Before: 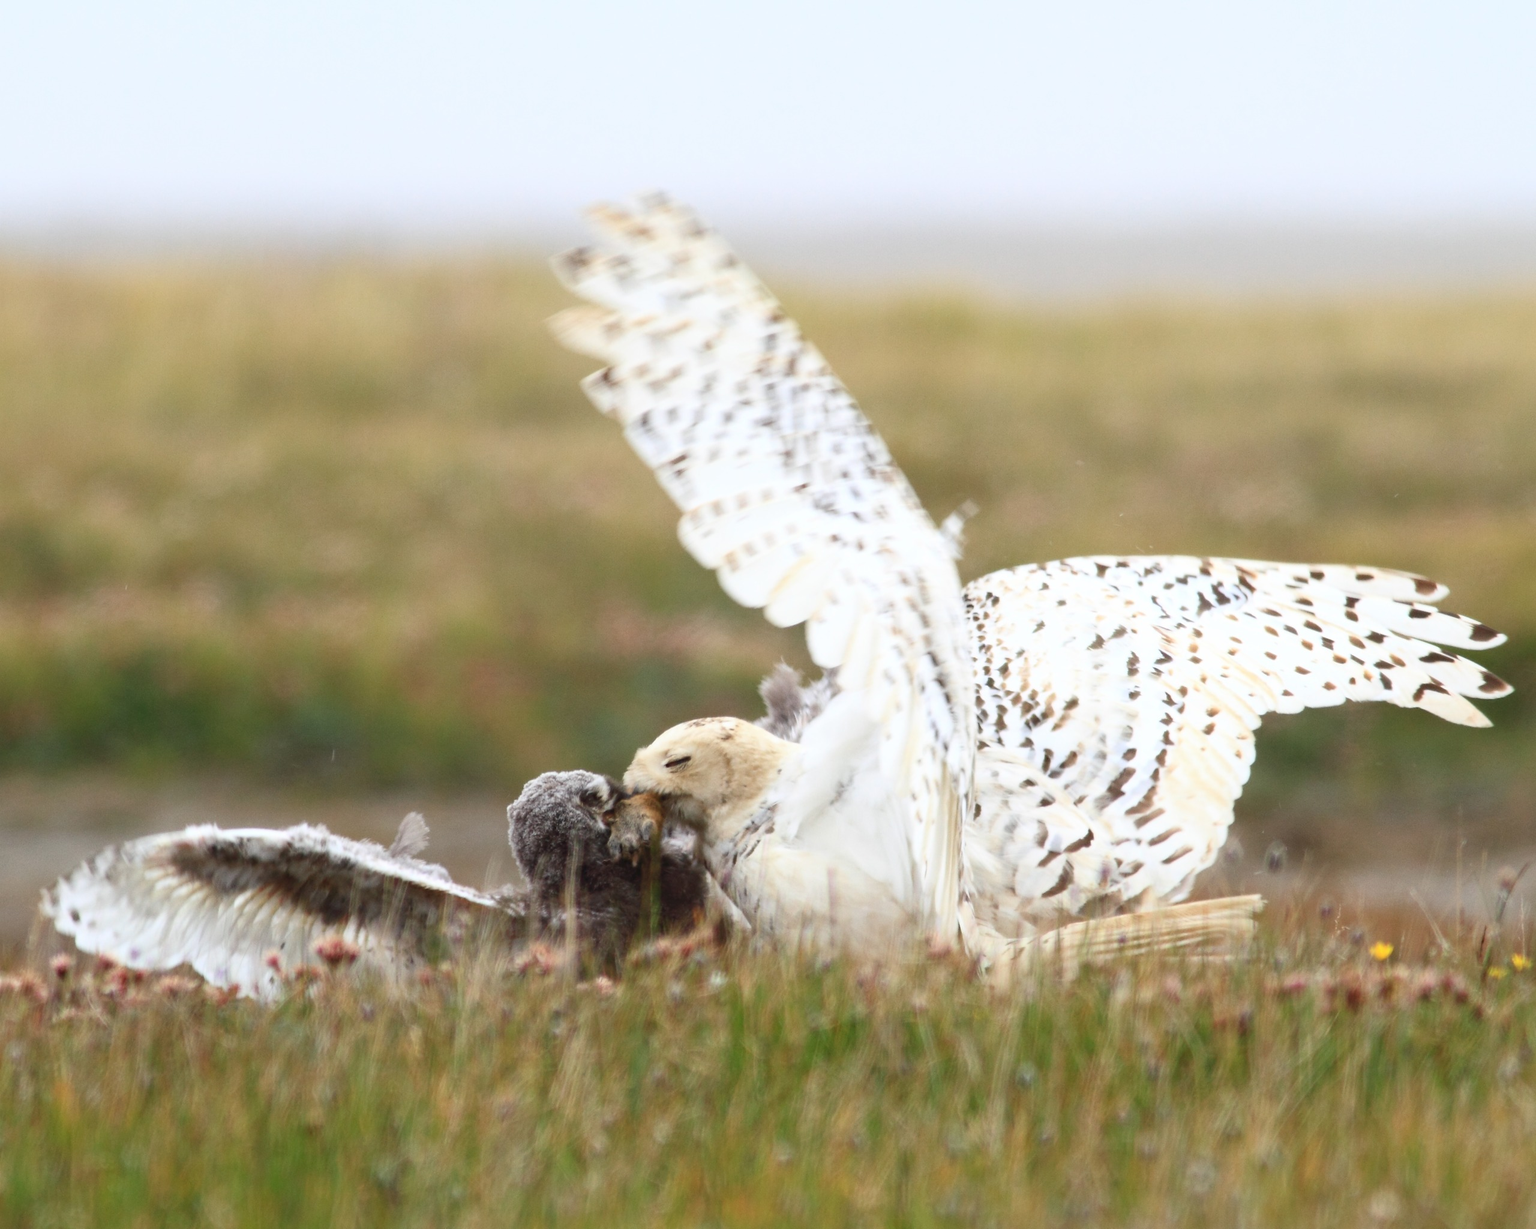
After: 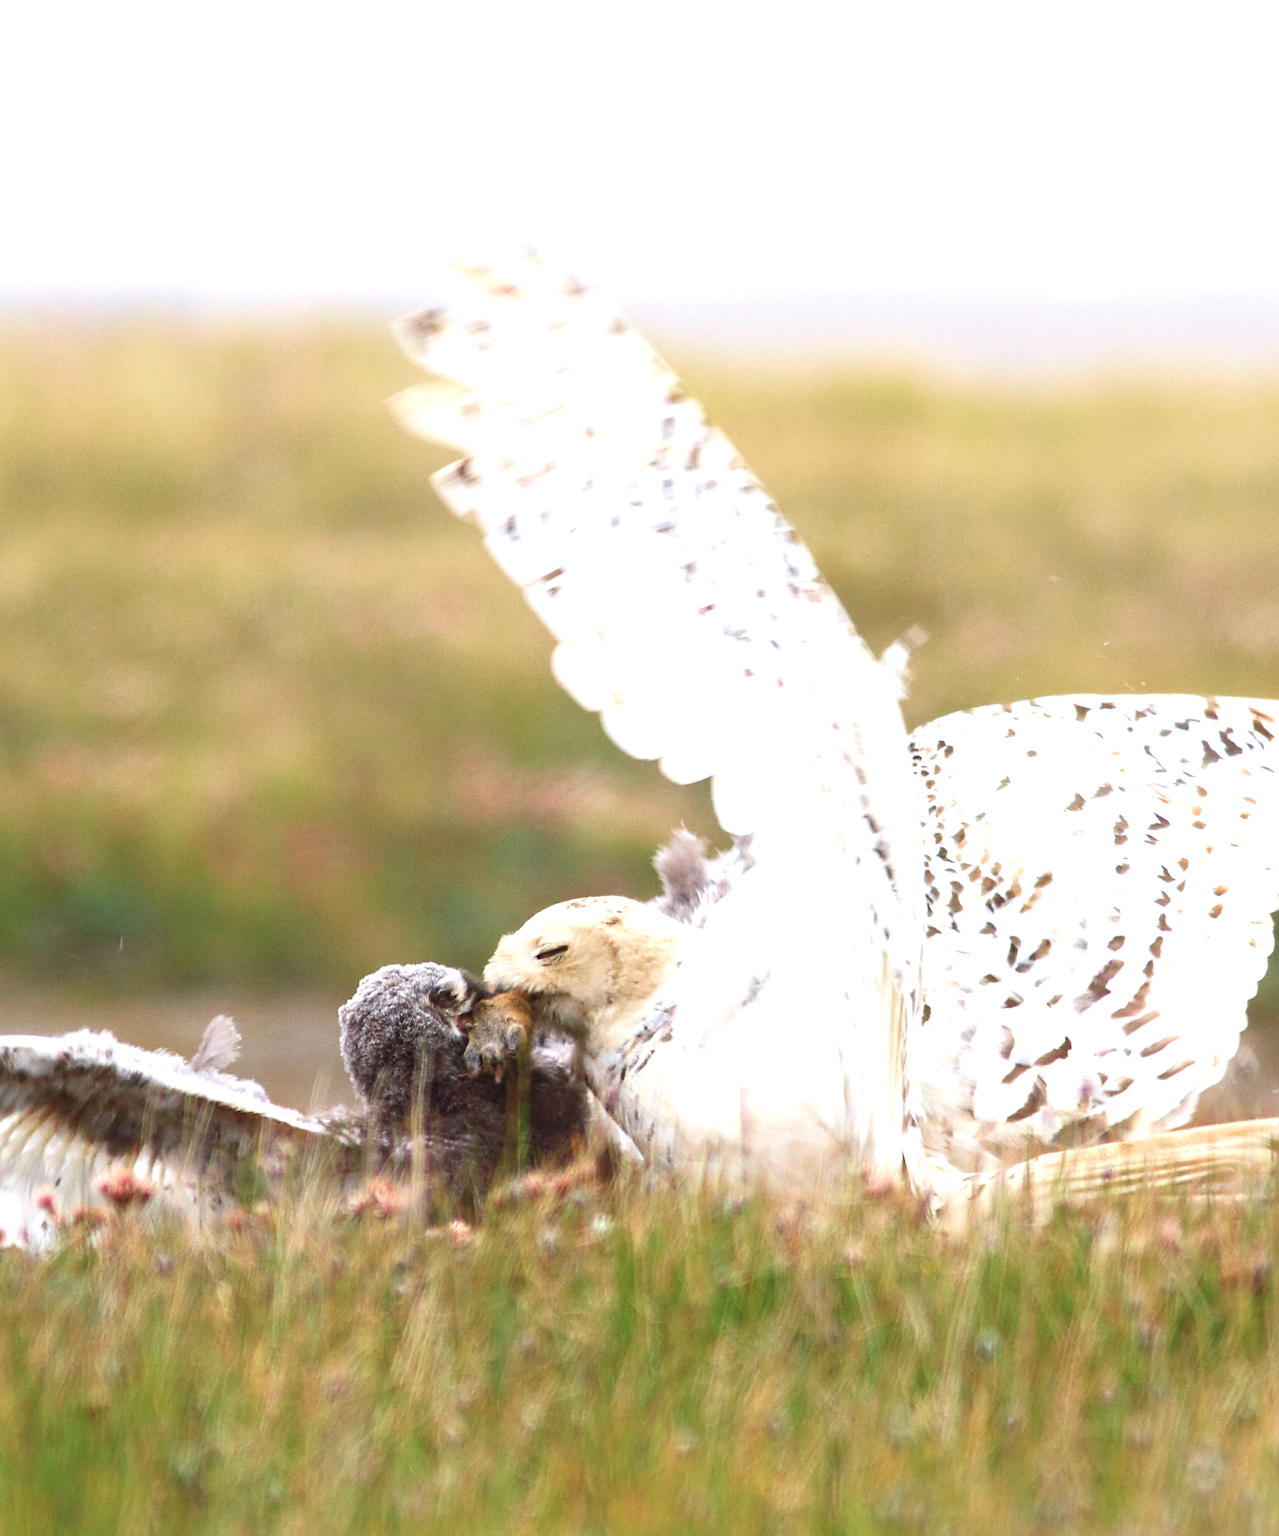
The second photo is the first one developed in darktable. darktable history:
exposure: exposure 0.556 EV, compensate highlight preservation false
sharpen: on, module defaults
crop: left 15.419%, right 17.914%
white balance: red 1.009, blue 1.027
tone equalizer: on, module defaults
velvia: on, module defaults
